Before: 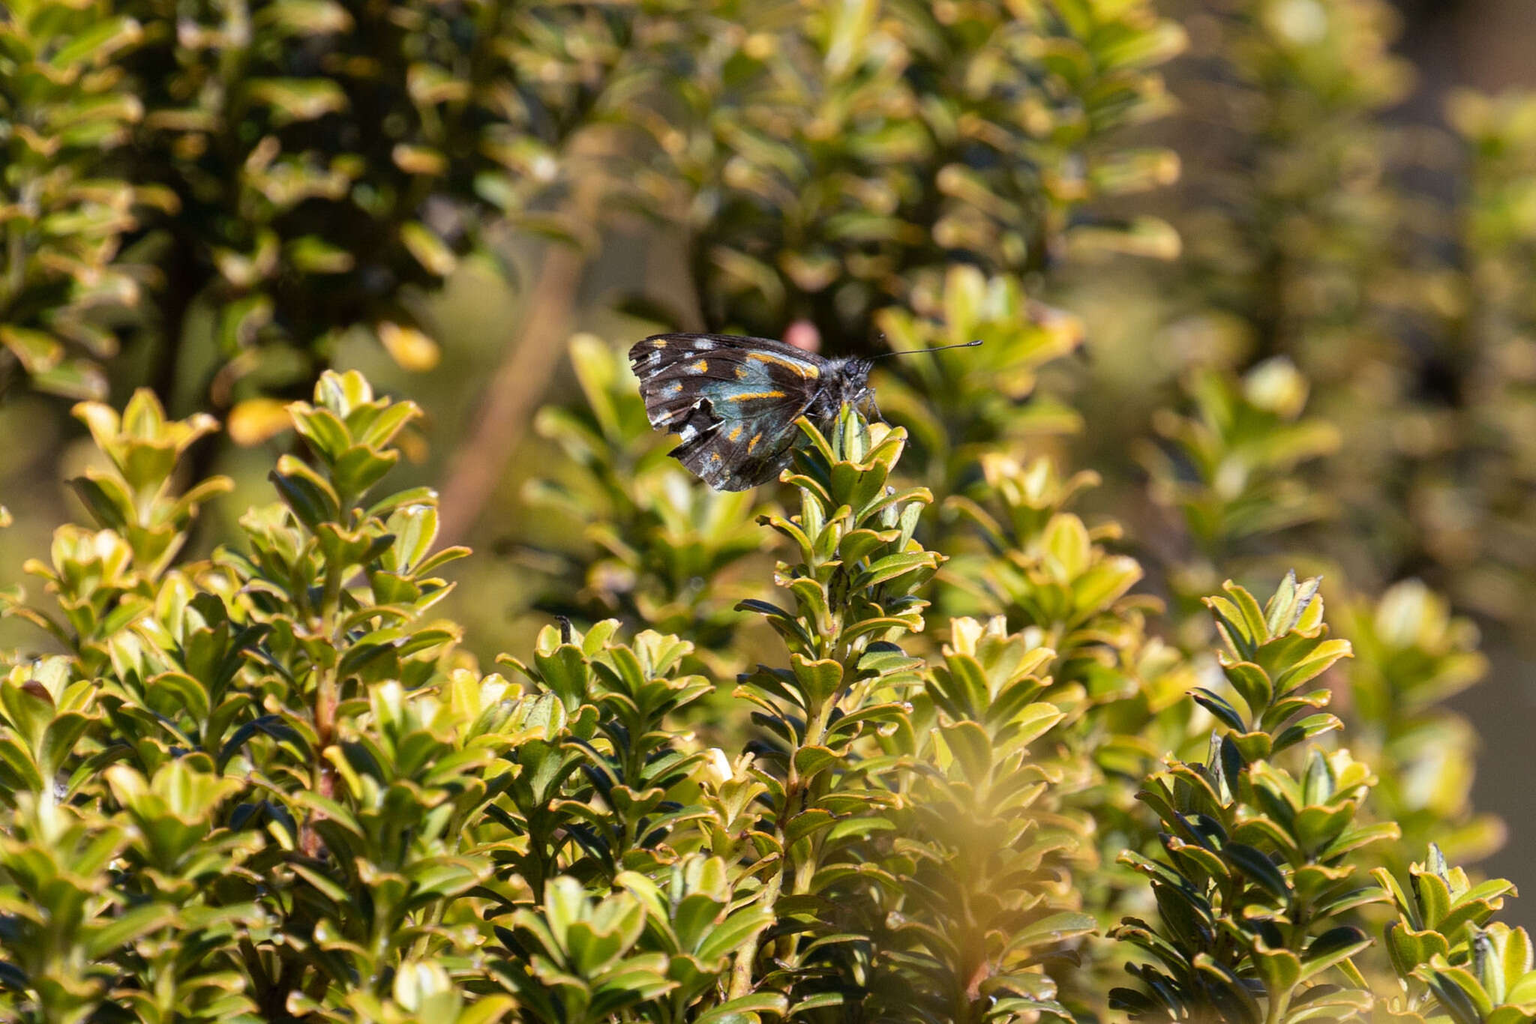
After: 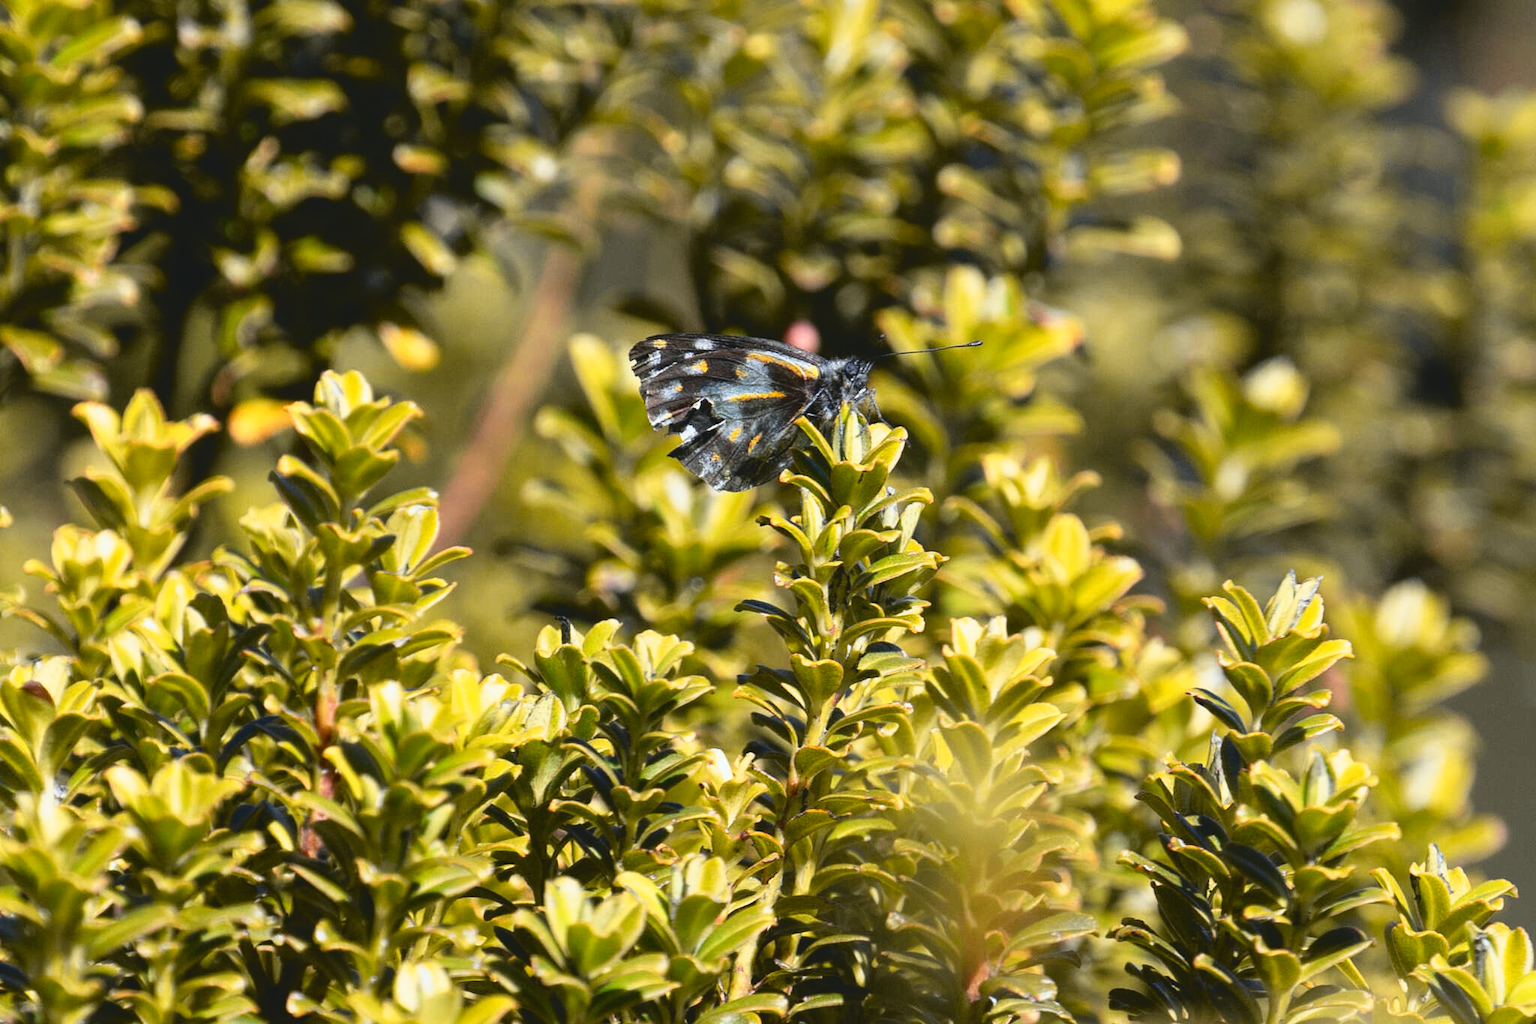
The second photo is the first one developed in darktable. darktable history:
tone curve: curves: ch0 [(0, 0.074) (0.129, 0.136) (0.285, 0.301) (0.689, 0.764) (0.854, 0.926) (0.987, 0.977)]; ch1 [(0, 0) (0.337, 0.249) (0.434, 0.437) (0.485, 0.491) (0.515, 0.495) (0.566, 0.57) (0.625, 0.625) (0.764, 0.806) (1, 1)]; ch2 [(0, 0) (0.314, 0.301) (0.401, 0.411) (0.505, 0.499) (0.54, 0.54) (0.608, 0.613) (0.706, 0.735) (1, 1)], color space Lab, independent channels, preserve colors none
